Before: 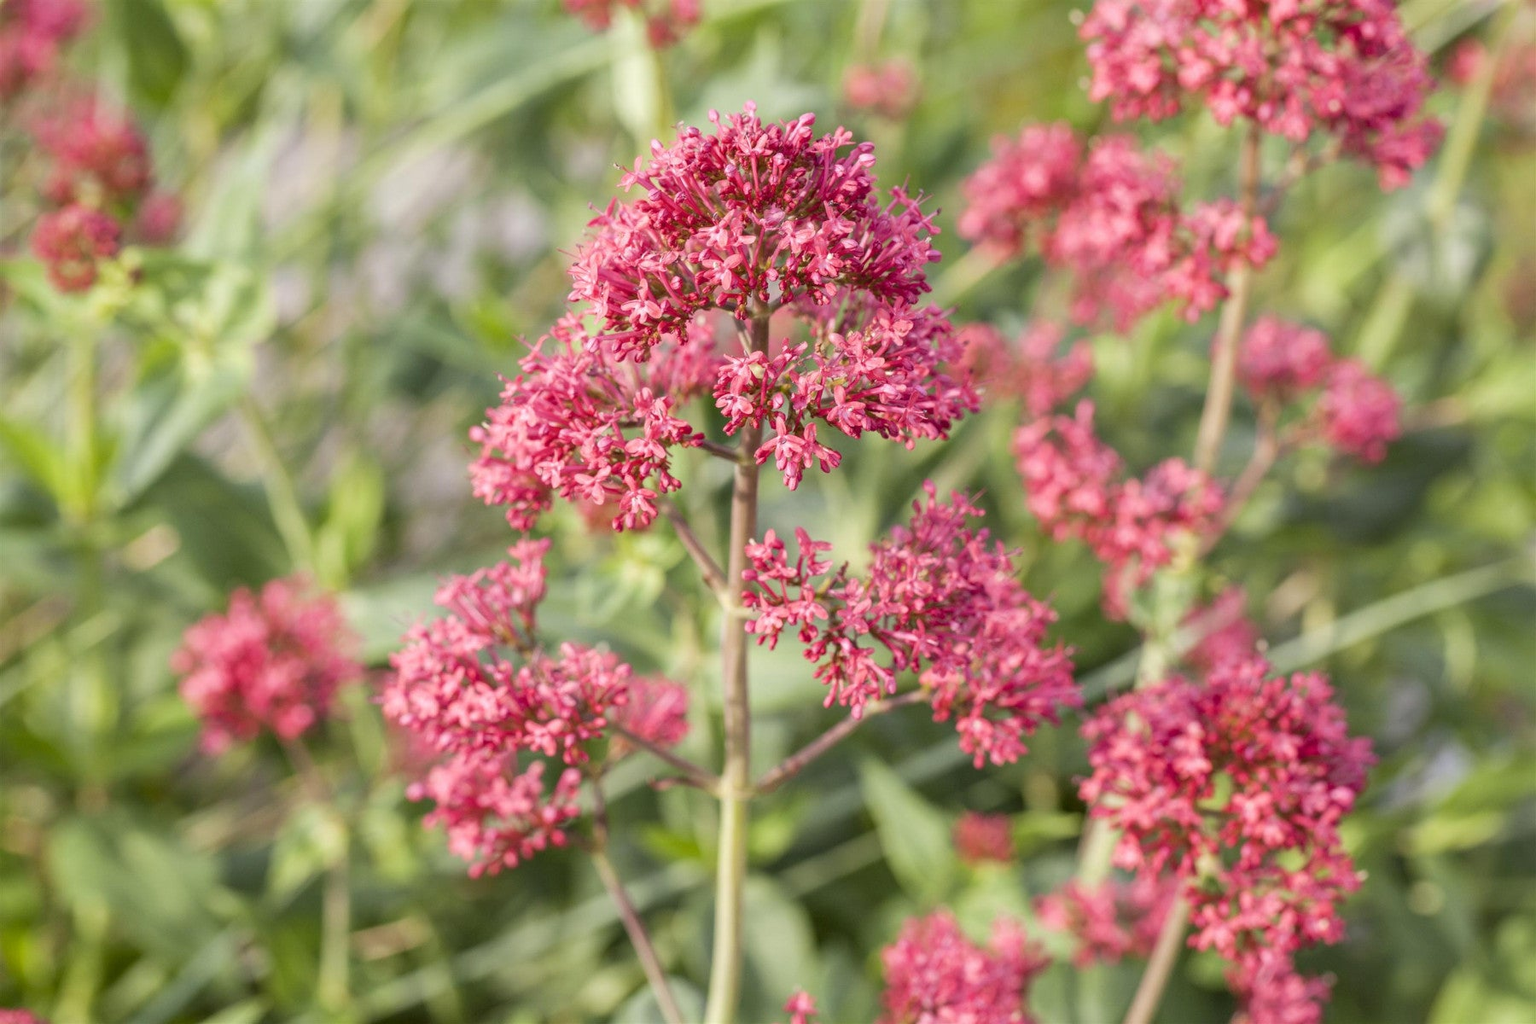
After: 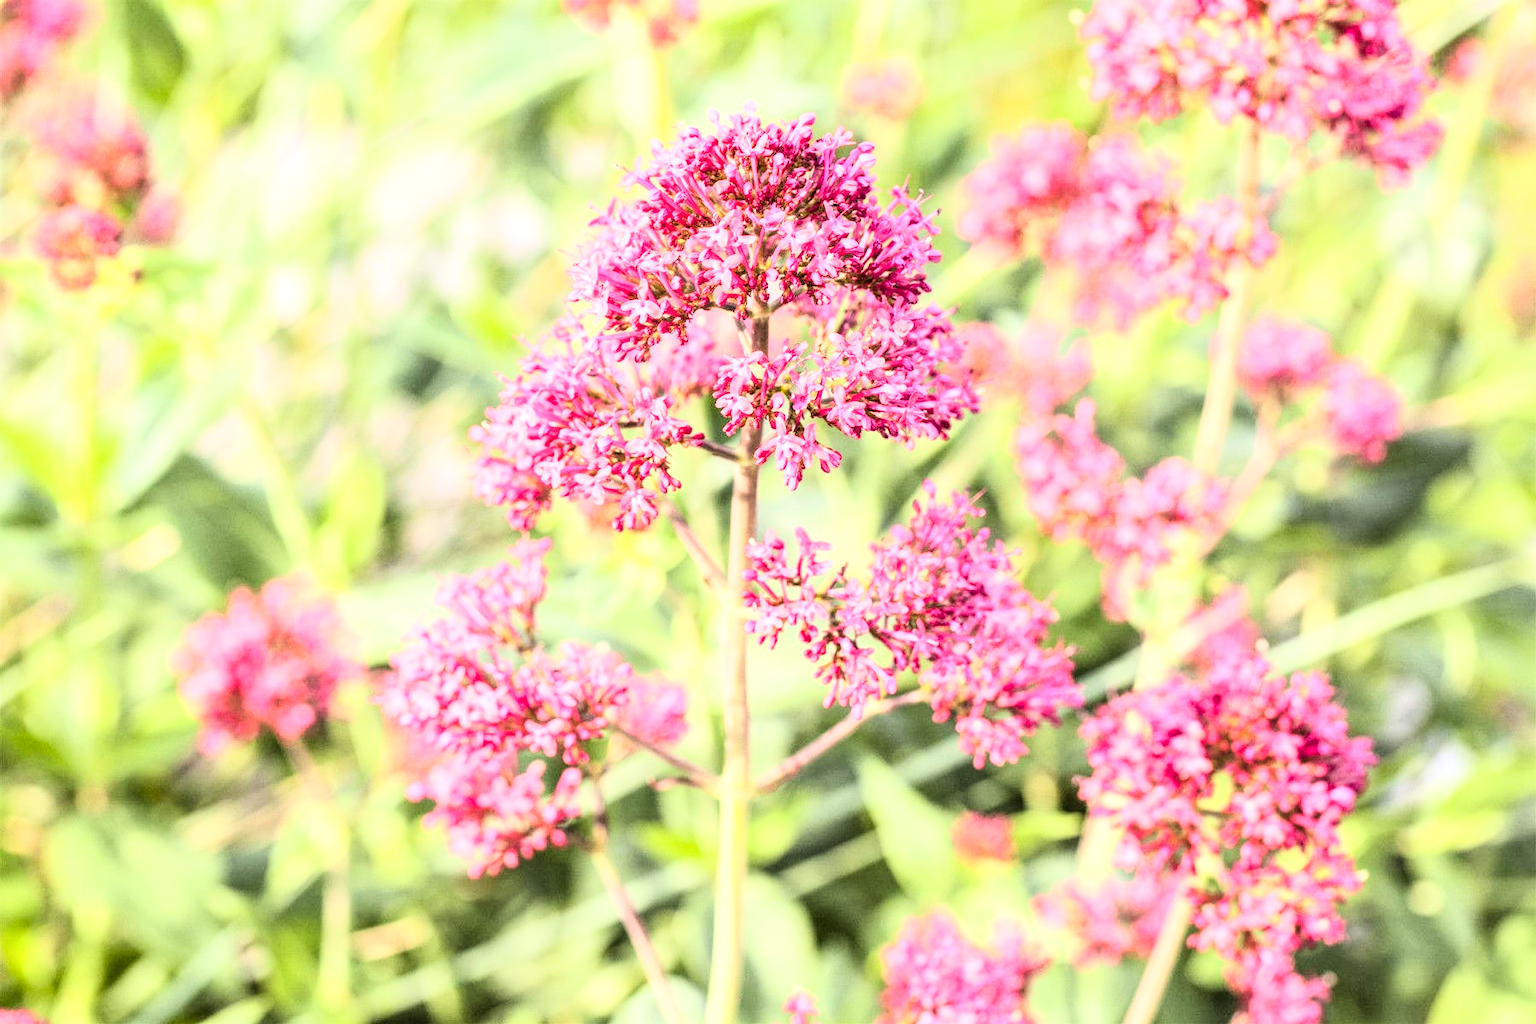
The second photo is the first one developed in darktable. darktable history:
exposure: black level correction 0, exposure 0.5 EV, compensate highlight preservation false
local contrast: highlights 55%, shadows 52%, detail 130%, midtone range 0.452
rgb curve: curves: ch0 [(0, 0) (0.21, 0.15) (0.24, 0.21) (0.5, 0.75) (0.75, 0.96) (0.89, 0.99) (1, 1)]; ch1 [(0, 0.02) (0.21, 0.13) (0.25, 0.2) (0.5, 0.67) (0.75, 0.9) (0.89, 0.97) (1, 1)]; ch2 [(0, 0.02) (0.21, 0.13) (0.25, 0.2) (0.5, 0.67) (0.75, 0.9) (0.89, 0.97) (1, 1)], compensate middle gray true
